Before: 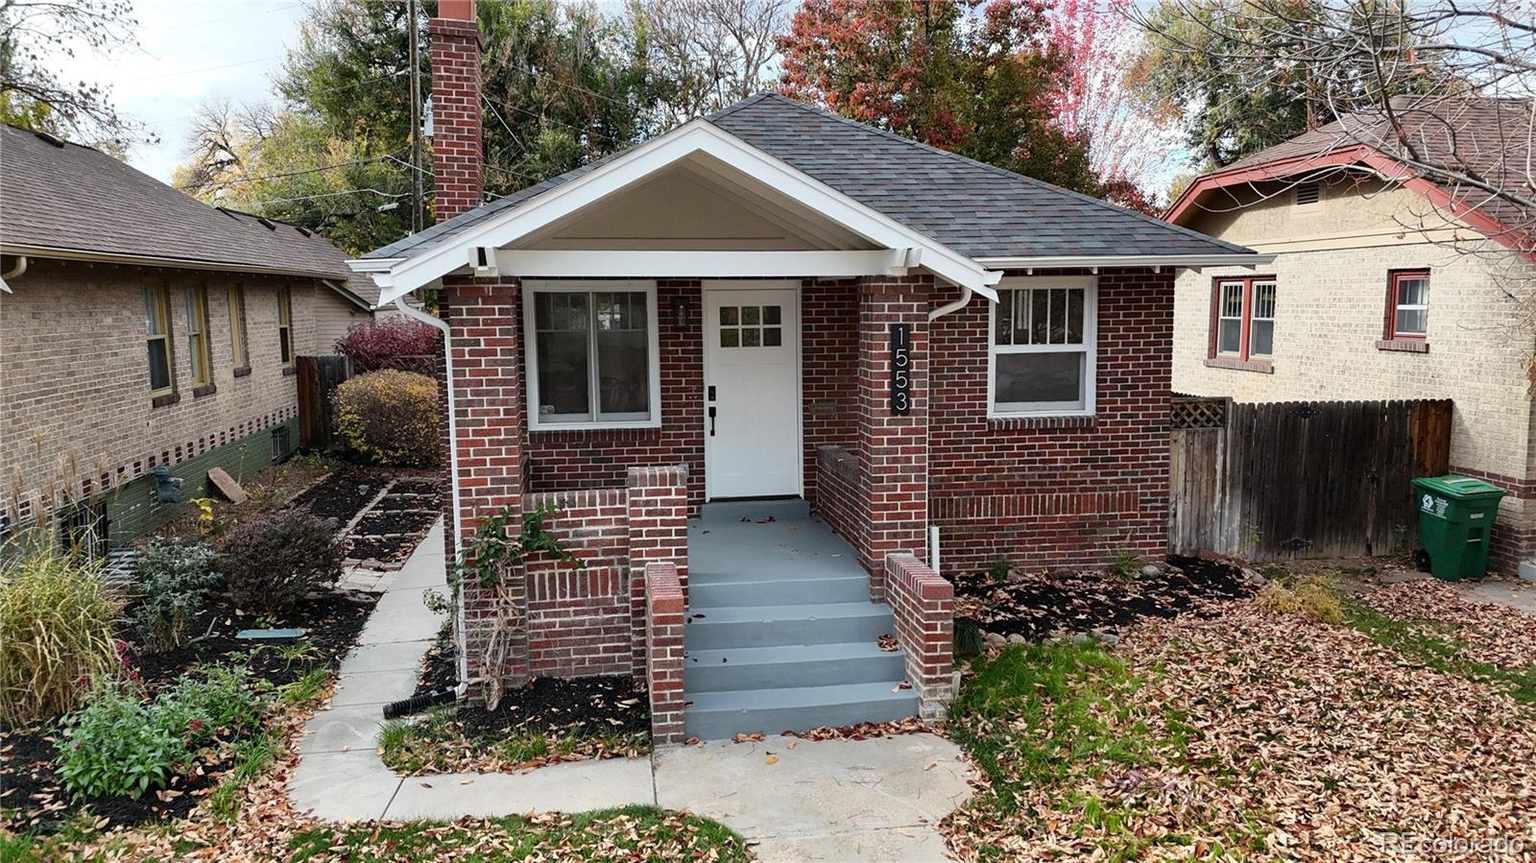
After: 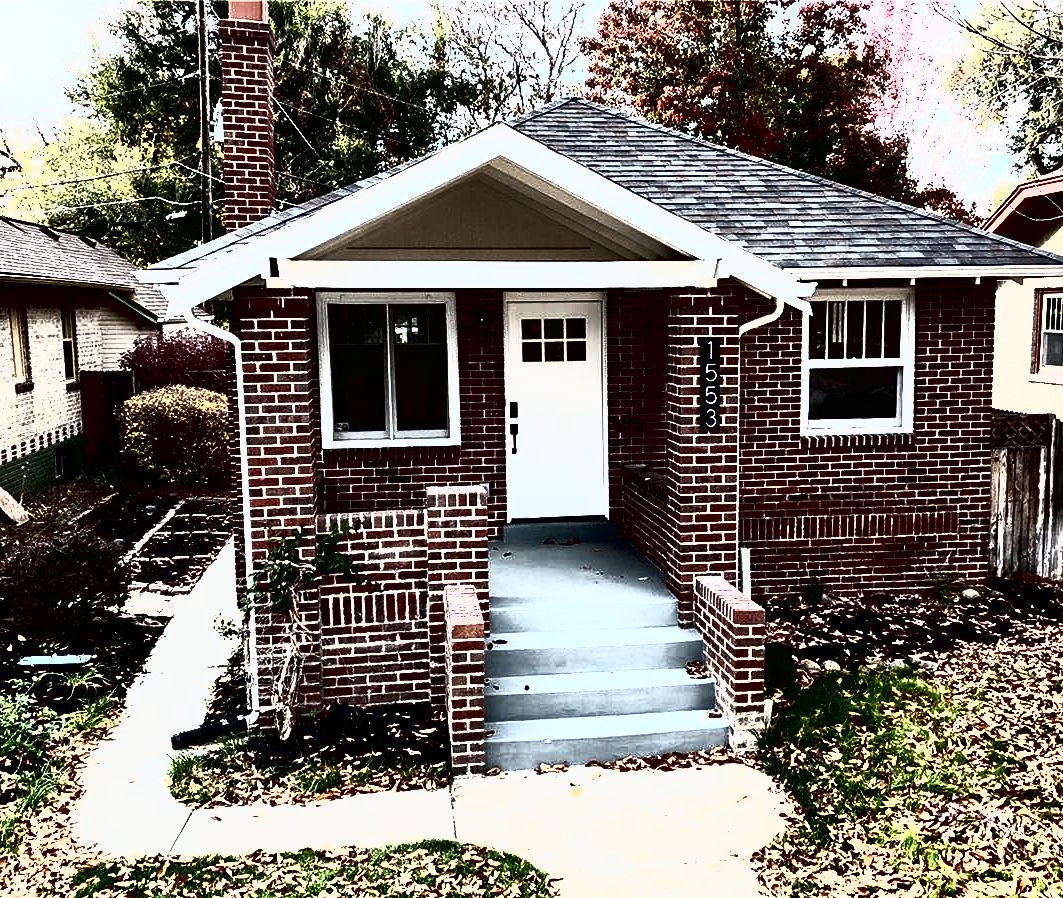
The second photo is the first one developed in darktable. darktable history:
tone curve: curves: ch0 [(0, 0) (0.003, 0.001) (0.011, 0.003) (0.025, 0.003) (0.044, 0.003) (0.069, 0.003) (0.1, 0.006) (0.136, 0.007) (0.177, 0.009) (0.224, 0.007) (0.277, 0.026) (0.335, 0.126) (0.399, 0.254) (0.468, 0.493) (0.543, 0.892) (0.623, 0.984) (0.709, 0.979) (0.801, 0.979) (0.898, 0.982) (1, 1)], color space Lab, independent channels, preserve colors none
crop and rotate: left 14.3%, right 19.209%
